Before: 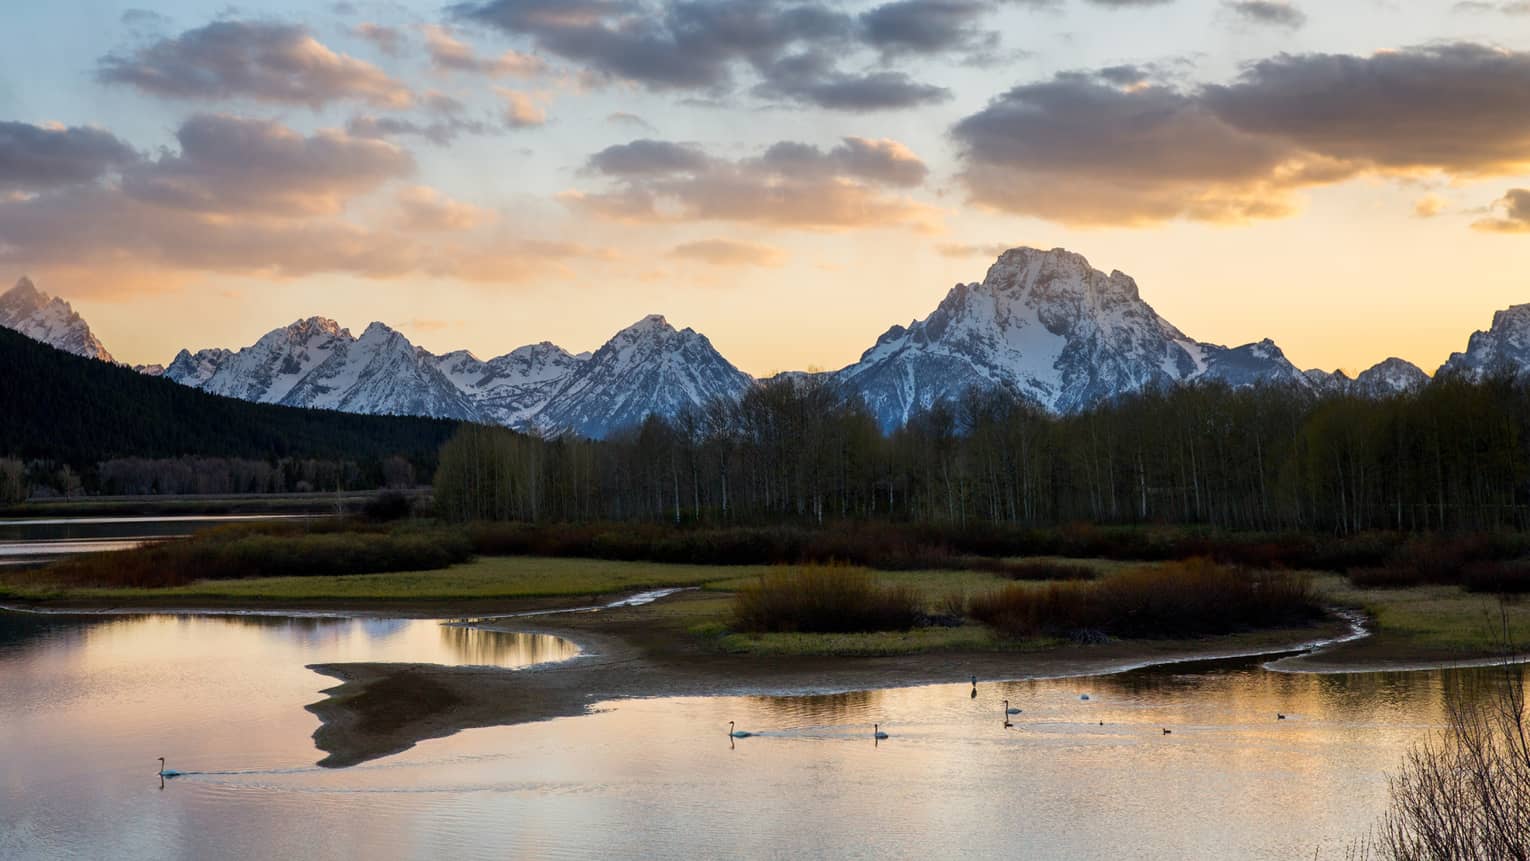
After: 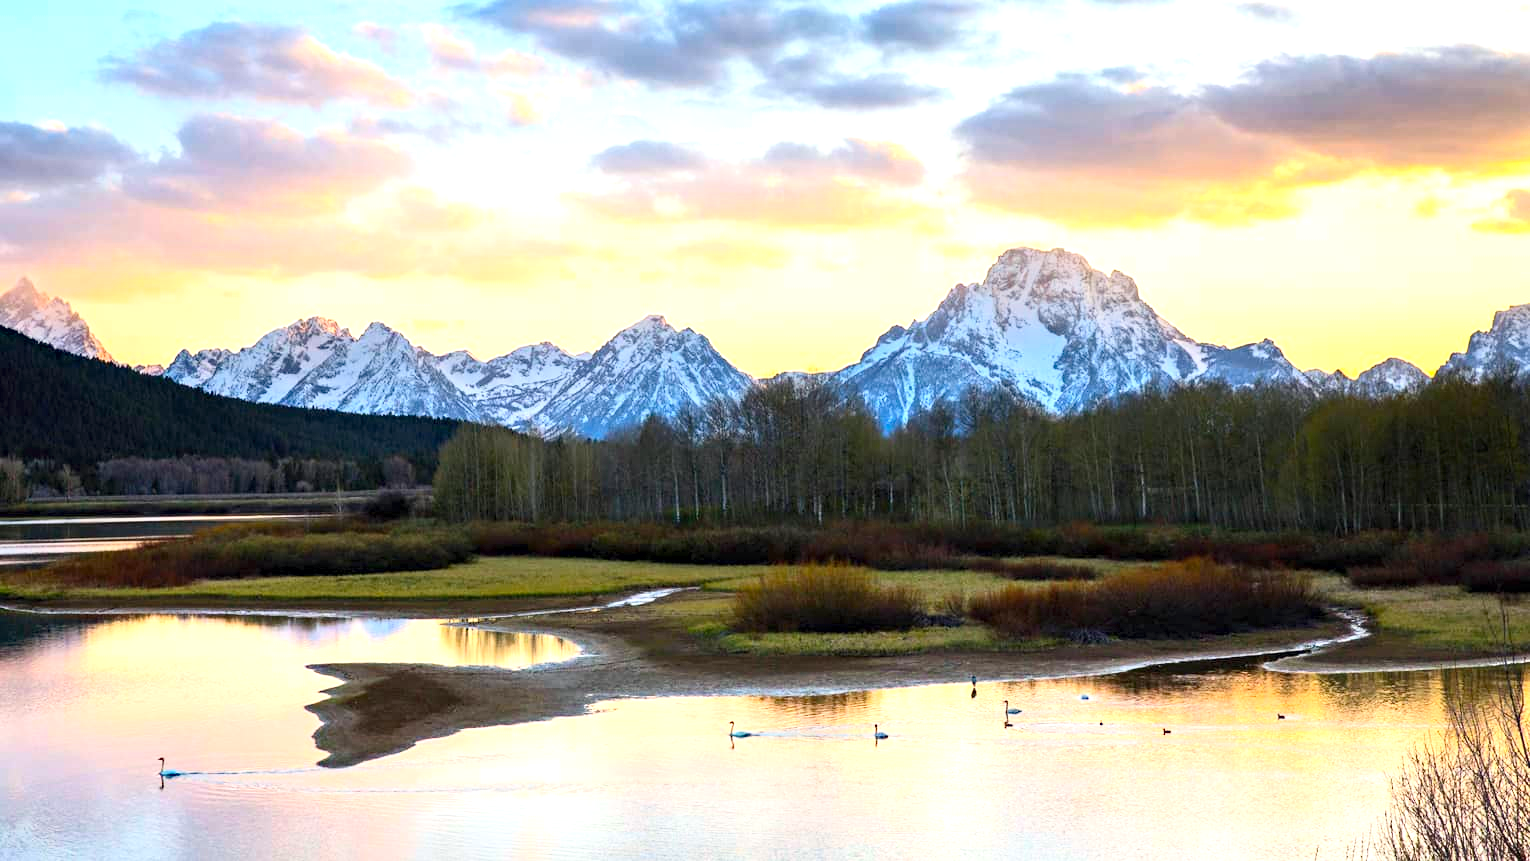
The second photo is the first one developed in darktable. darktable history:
contrast brightness saturation: contrast 0.202, brightness 0.16, saturation 0.225
haze removal: compatibility mode true, adaptive false
exposure: black level correction 0, exposure 1.199 EV, compensate highlight preservation false
